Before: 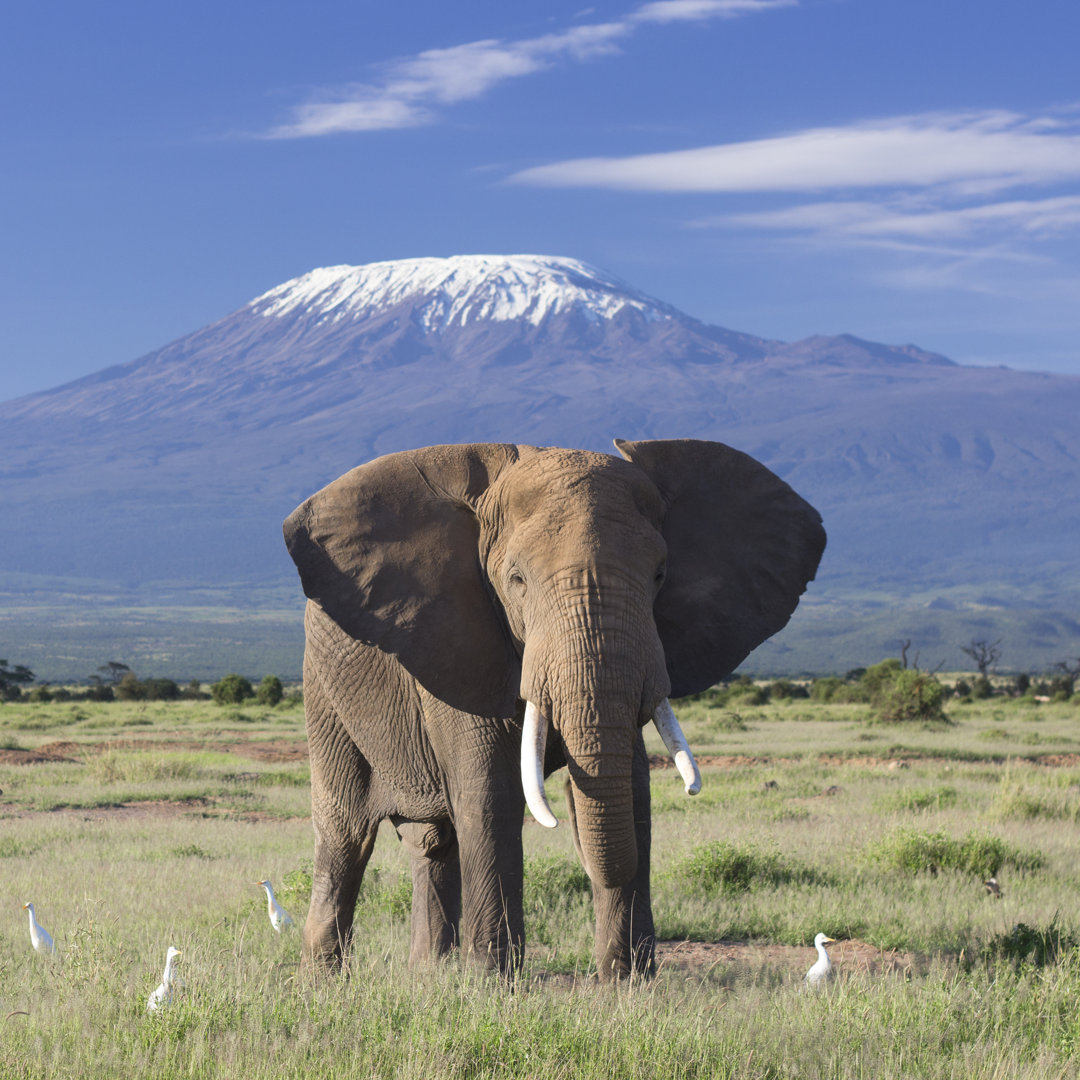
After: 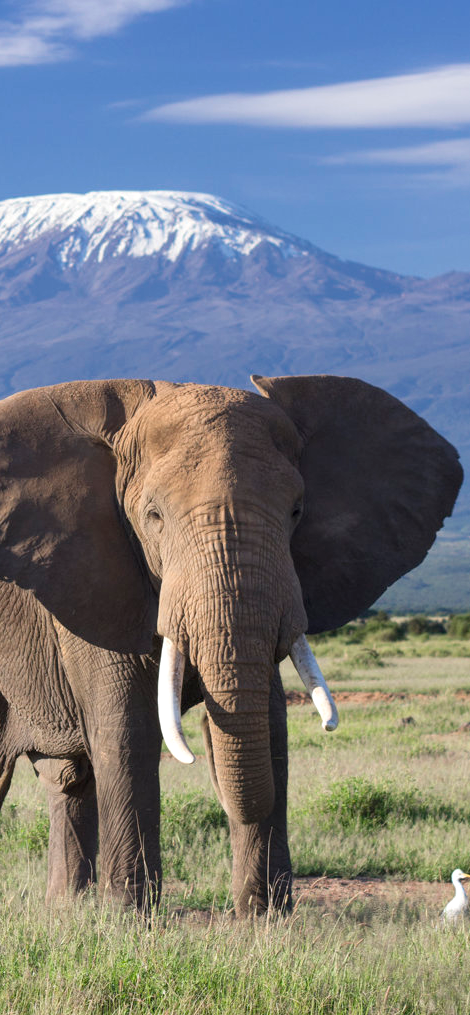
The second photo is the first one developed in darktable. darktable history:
color balance rgb: perceptual saturation grading › global saturation 0.633%
crop: left 33.645%, top 6.009%, right 22.793%
local contrast: highlights 106%, shadows 102%, detail 119%, midtone range 0.2
